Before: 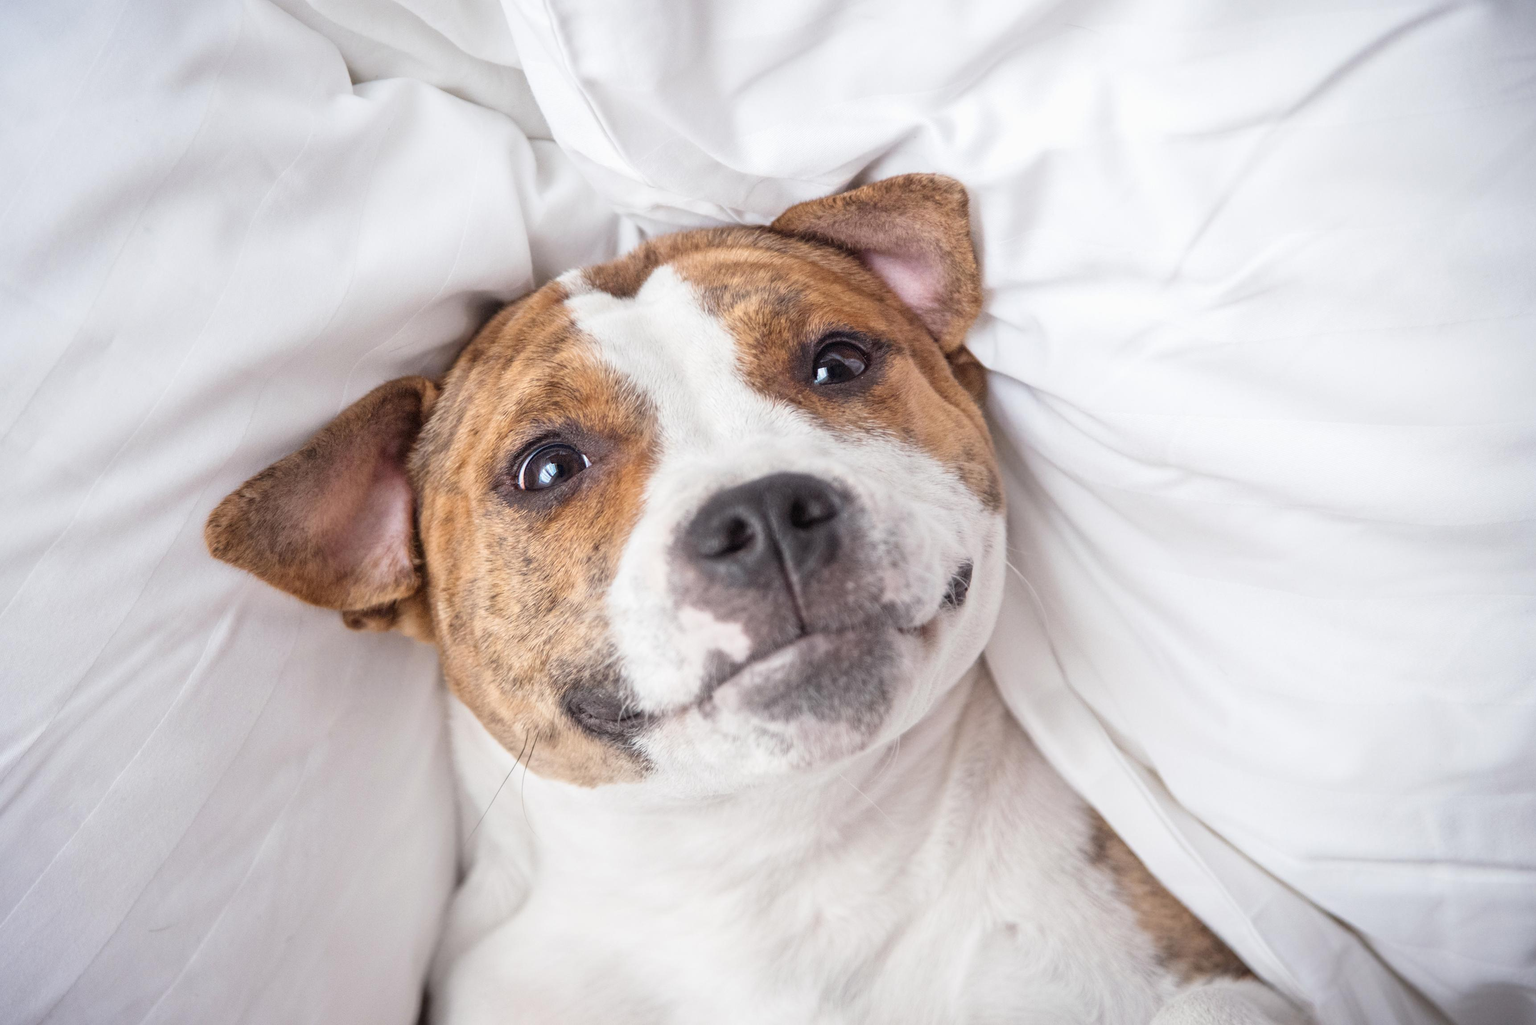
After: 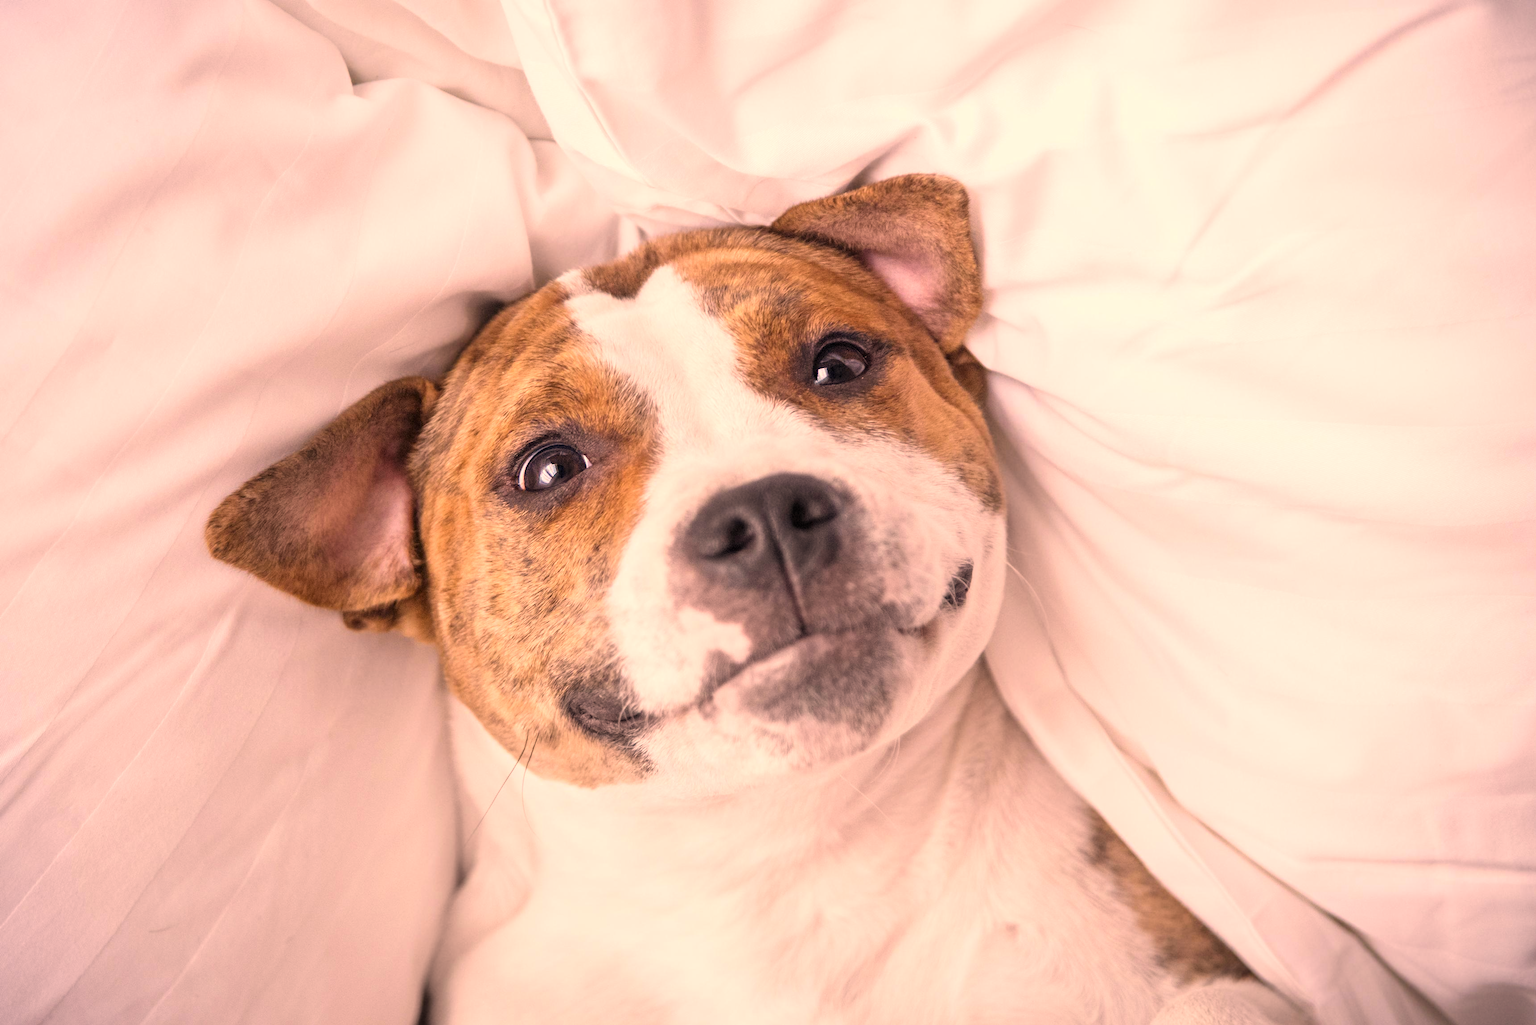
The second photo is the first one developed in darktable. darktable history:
color correction: highlights a* 22.11, highlights b* 22.02
levels: levels [0.016, 0.484, 0.953]
